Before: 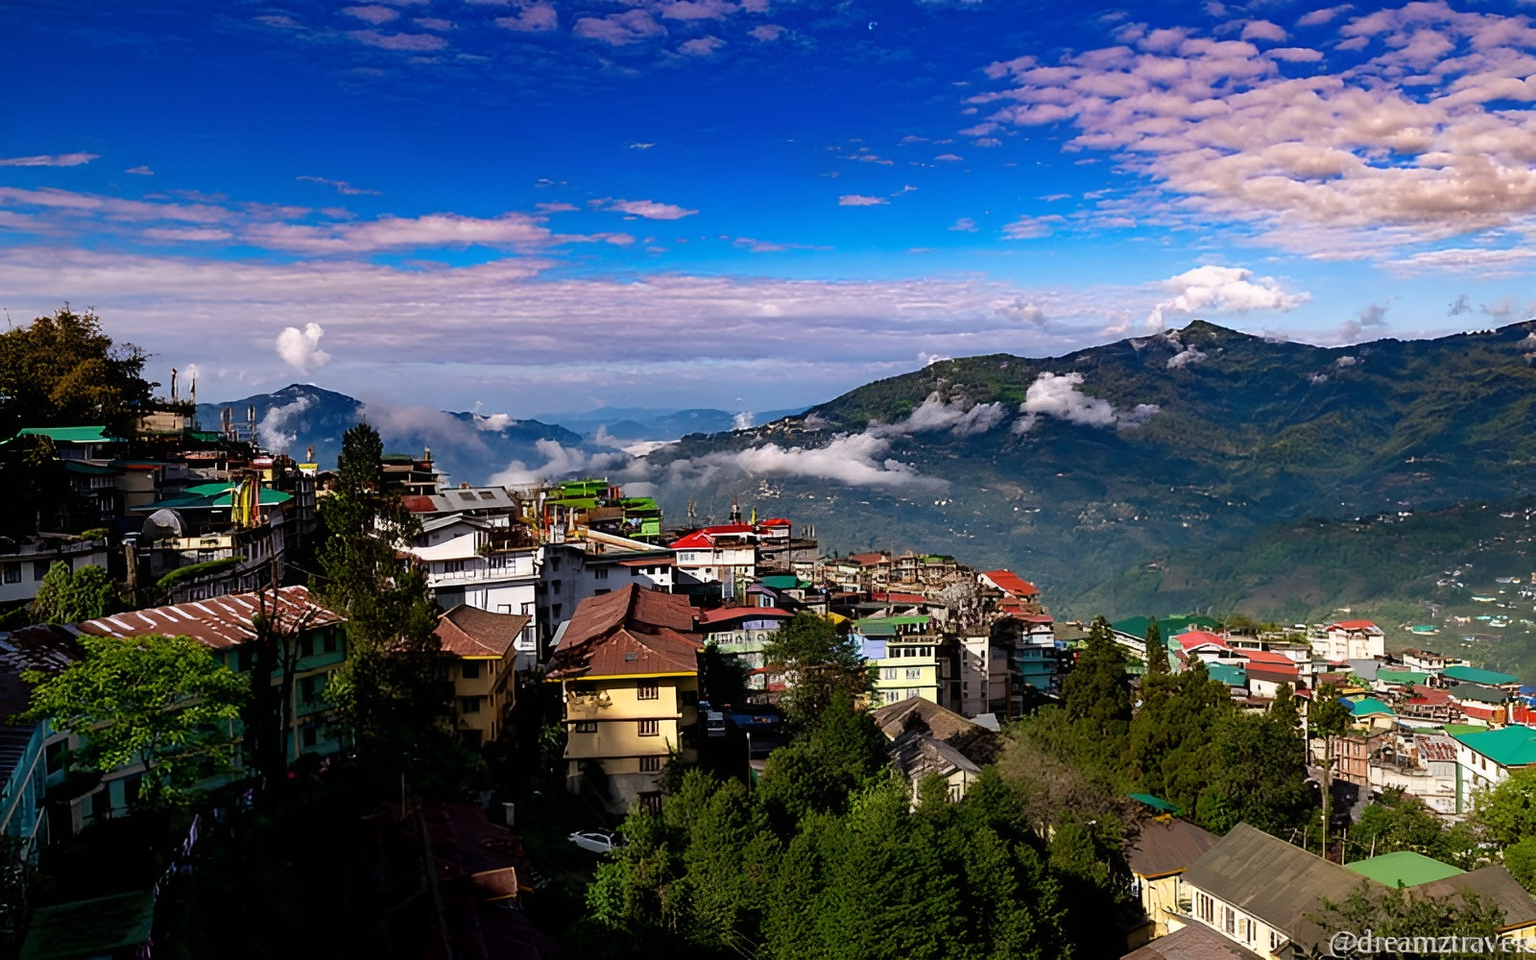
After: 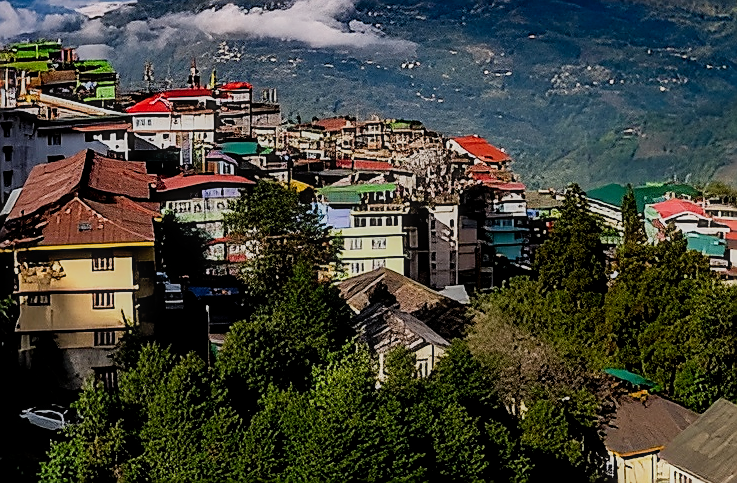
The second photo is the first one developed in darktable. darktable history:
crop: left 35.795%, top 45.801%, right 18.141%, bottom 5.885%
tone curve: curves: ch0 [(0, 0) (0.059, 0.027) (0.162, 0.125) (0.304, 0.279) (0.547, 0.532) (0.828, 0.815) (1, 0.983)]; ch1 [(0, 0) (0.23, 0.166) (0.34, 0.308) (0.371, 0.337) (0.429, 0.411) (0.477, 0.462) (0.499, 0.498) (0.529, 0.537) (0.559, 0.582) (0.743, 0.798) (1, 1)]; ch2 [(0, 0) (0.431, 0.414) (0.498, 0.503) (0.524, 0.528) (0.568, 0.546) (0.6, 0.597) (0.634, 0.645) (0.728, 0.742) (1, 1)], preserve colors none
local contrast: on, module defaults
contrast brightness saturation: contrast 0.095, brightness 0.029, saturation 0.087
filmic rgb: black relative exposure -16 EV, white relative exposure 6.16 EV, hardness 5.23
haze removal: strength -0.046, compatibility mode true, adaptive false
sharpen: radius 1.39, amount 1.26, threshold 0.708
